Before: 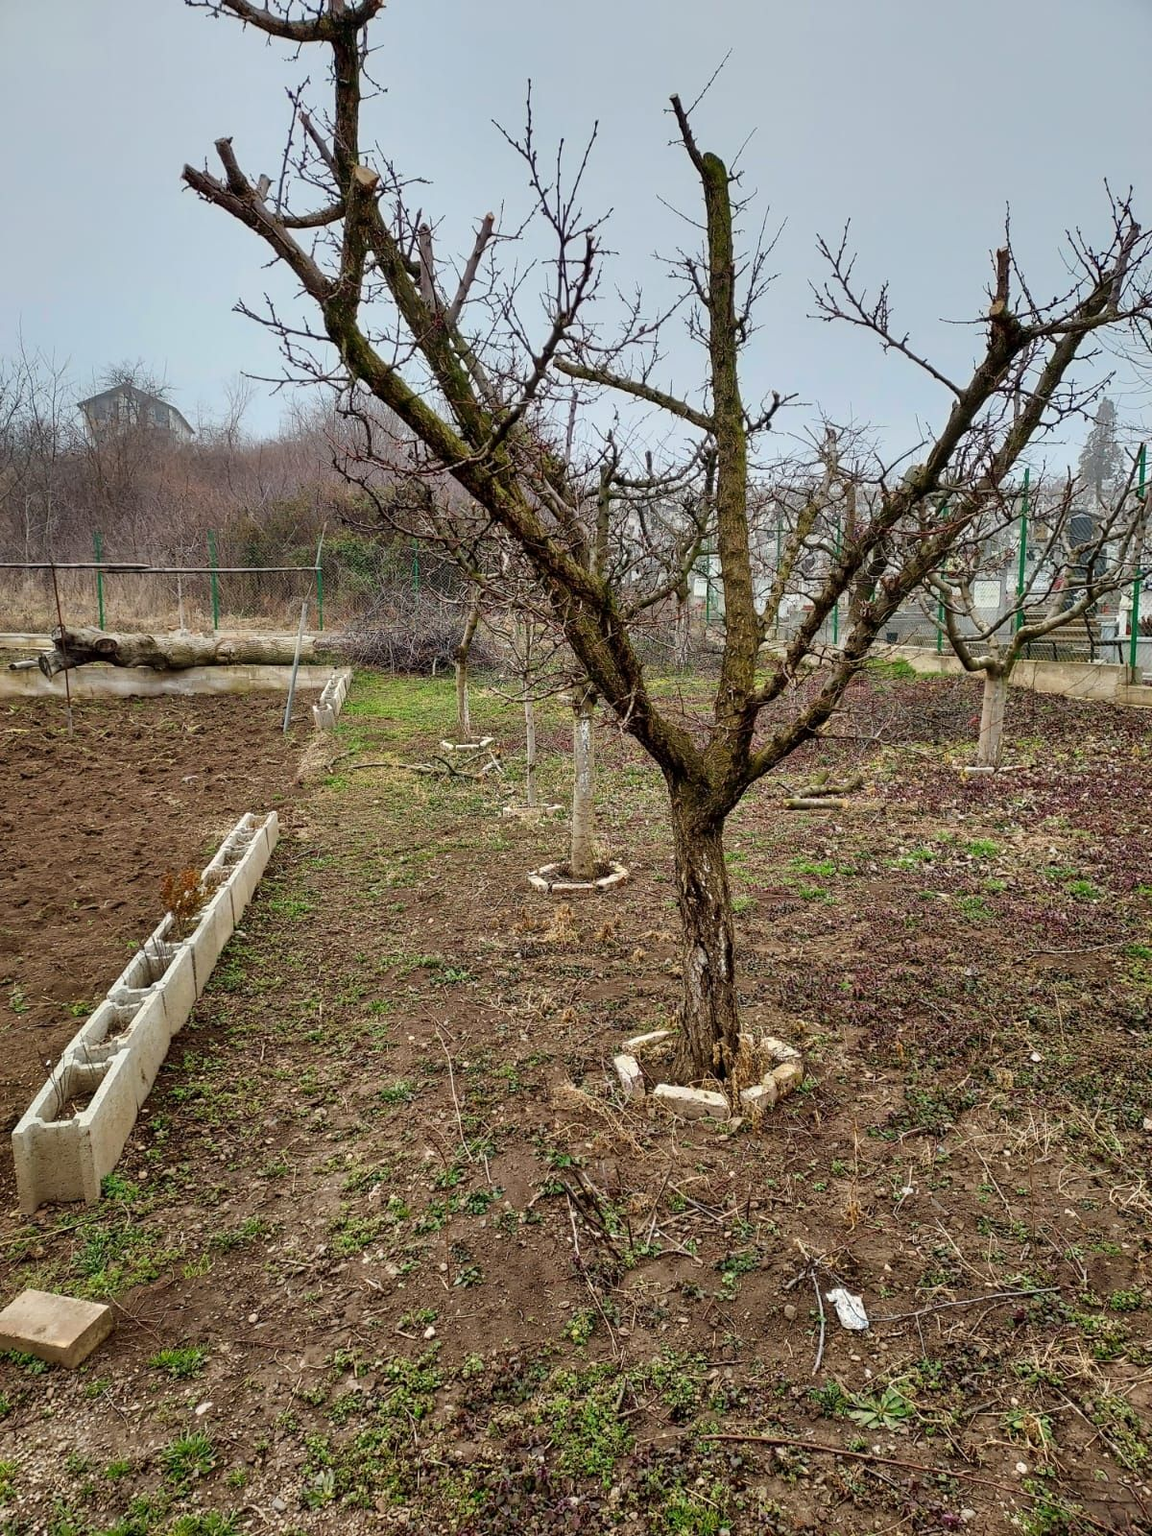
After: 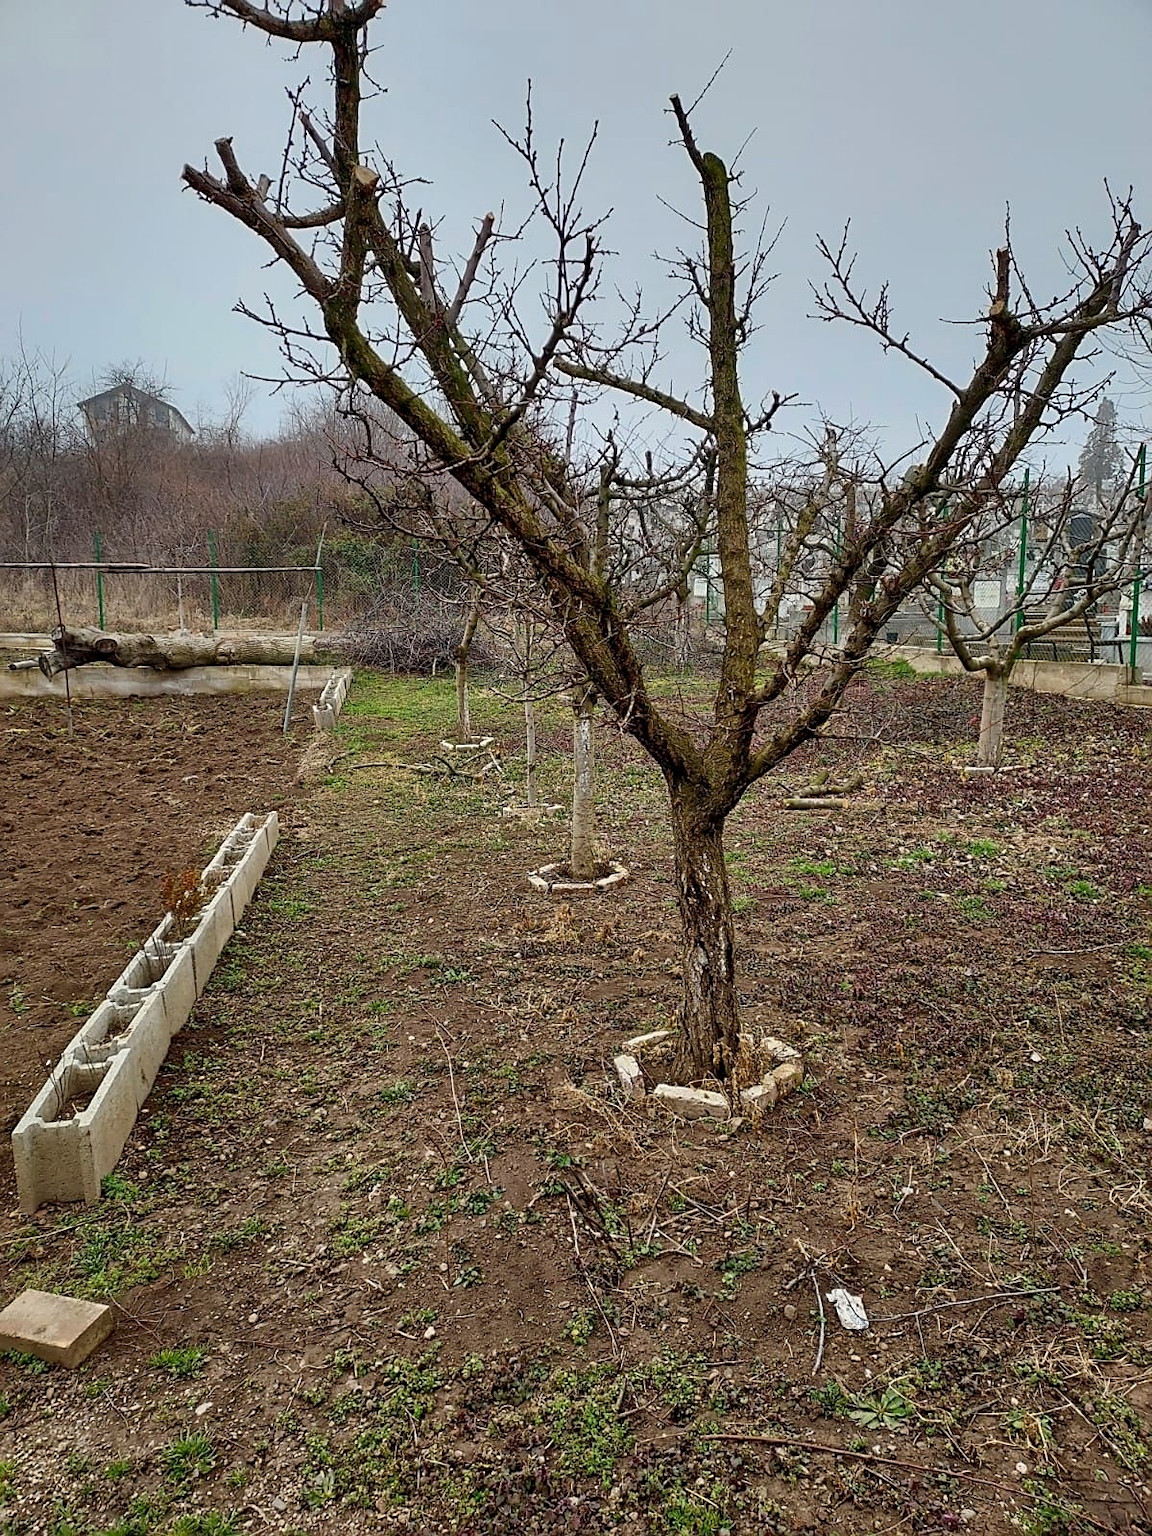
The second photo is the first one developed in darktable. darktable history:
tone equalizer: -8 EV 0.287 EV, -7 EV 0.41 EV, -6 EV 0.408 EV, -5 EV 0.271 EV, -3 EV -0.267 EV, -2 EV -0.395 EV, -1 EV -0.417 EV, +0 EV -0.232 EV
sharpen: on, module defaults
exposure: black level correction 0.001, exposure 0.137 EV, compensate exposure bias true, compensate highlight preservation false
